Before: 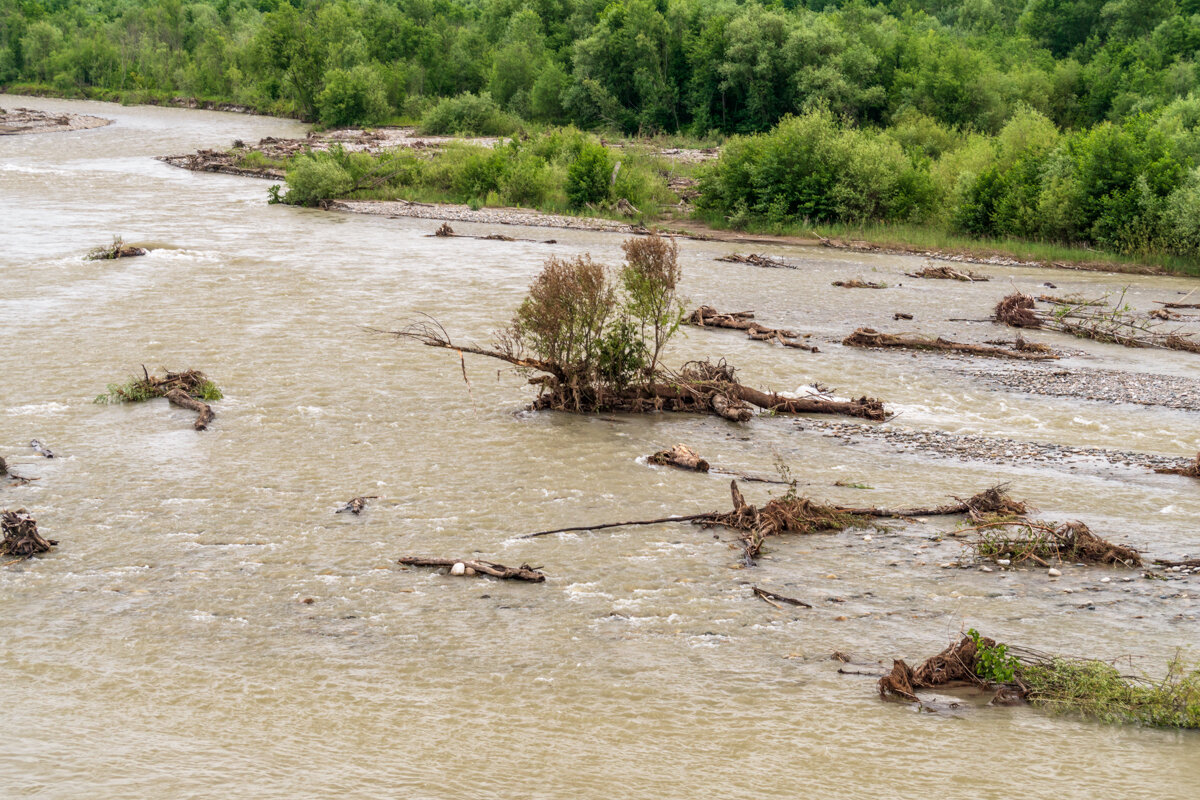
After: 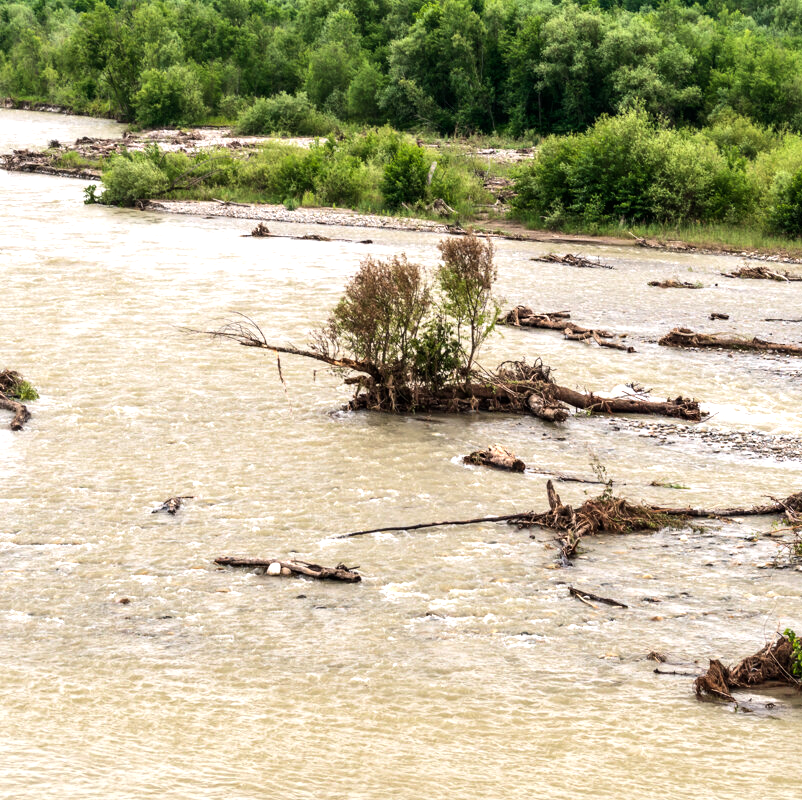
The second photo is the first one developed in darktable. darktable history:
tone equalizer: -8 EV -0.759 EV, -7 EV -0.686 EV, -6 EV -0.634 EV, -5 EV -0.423 EV, -3 EV 0.371 EV, -2 EV 0.6 EV, -1 EV 0.698 EV, +0 EV 0.745 EV, edges refinement/feathering 500, mask exposure compensation -1.57 EV, preserve details no
crop: left 15.372%, right 17.737%
